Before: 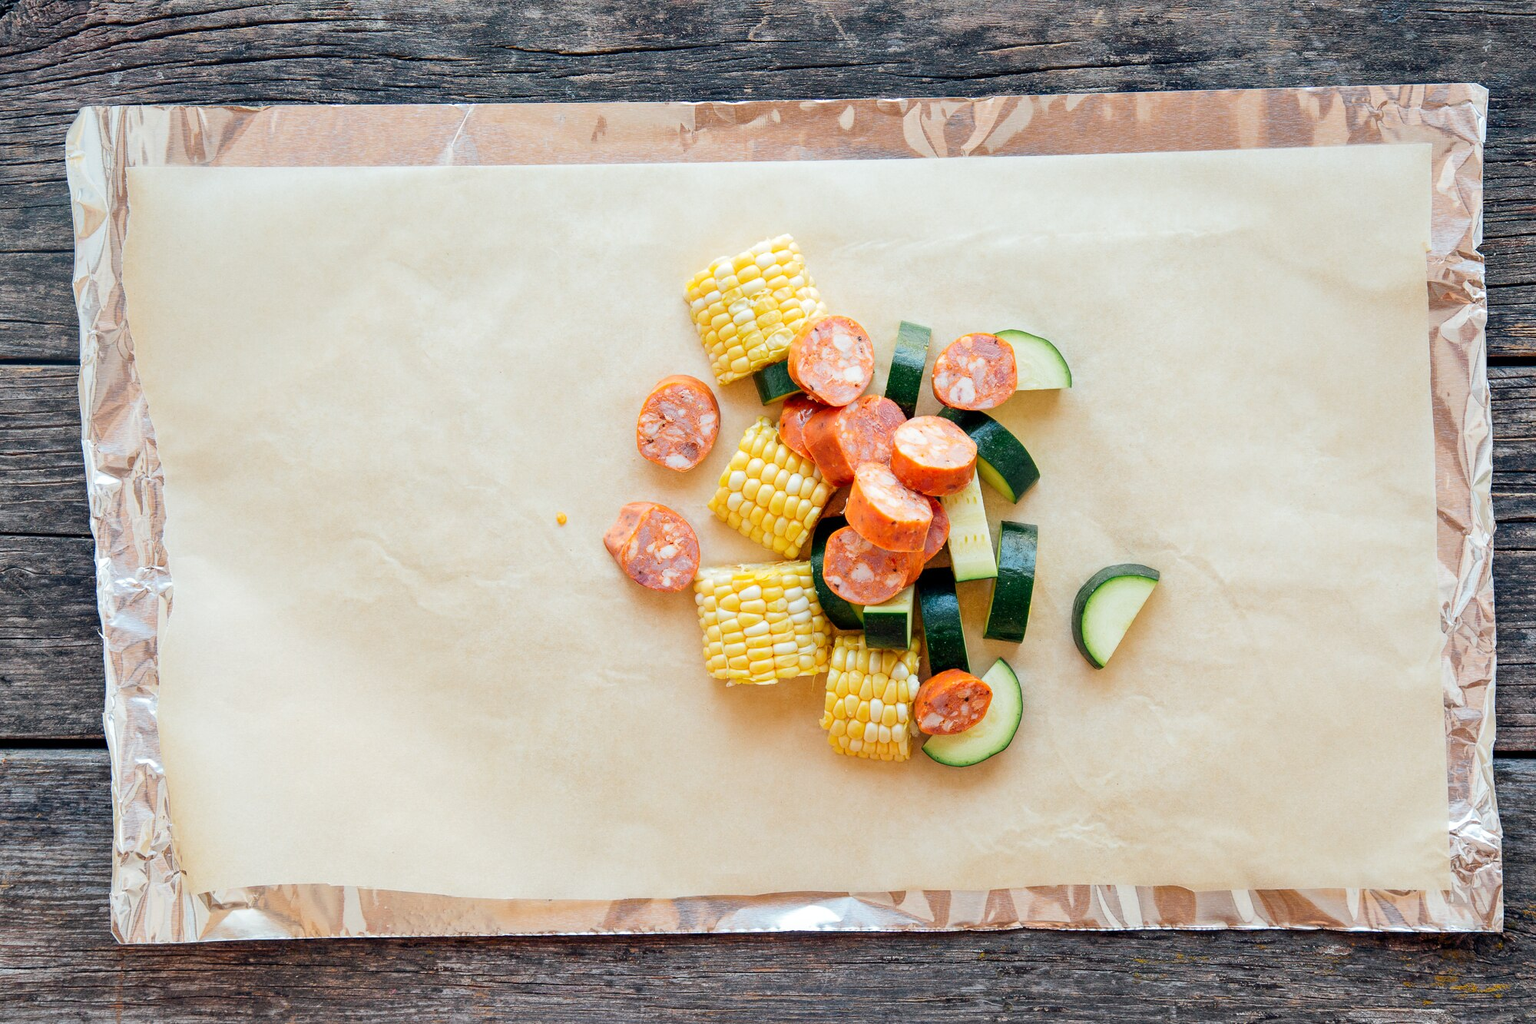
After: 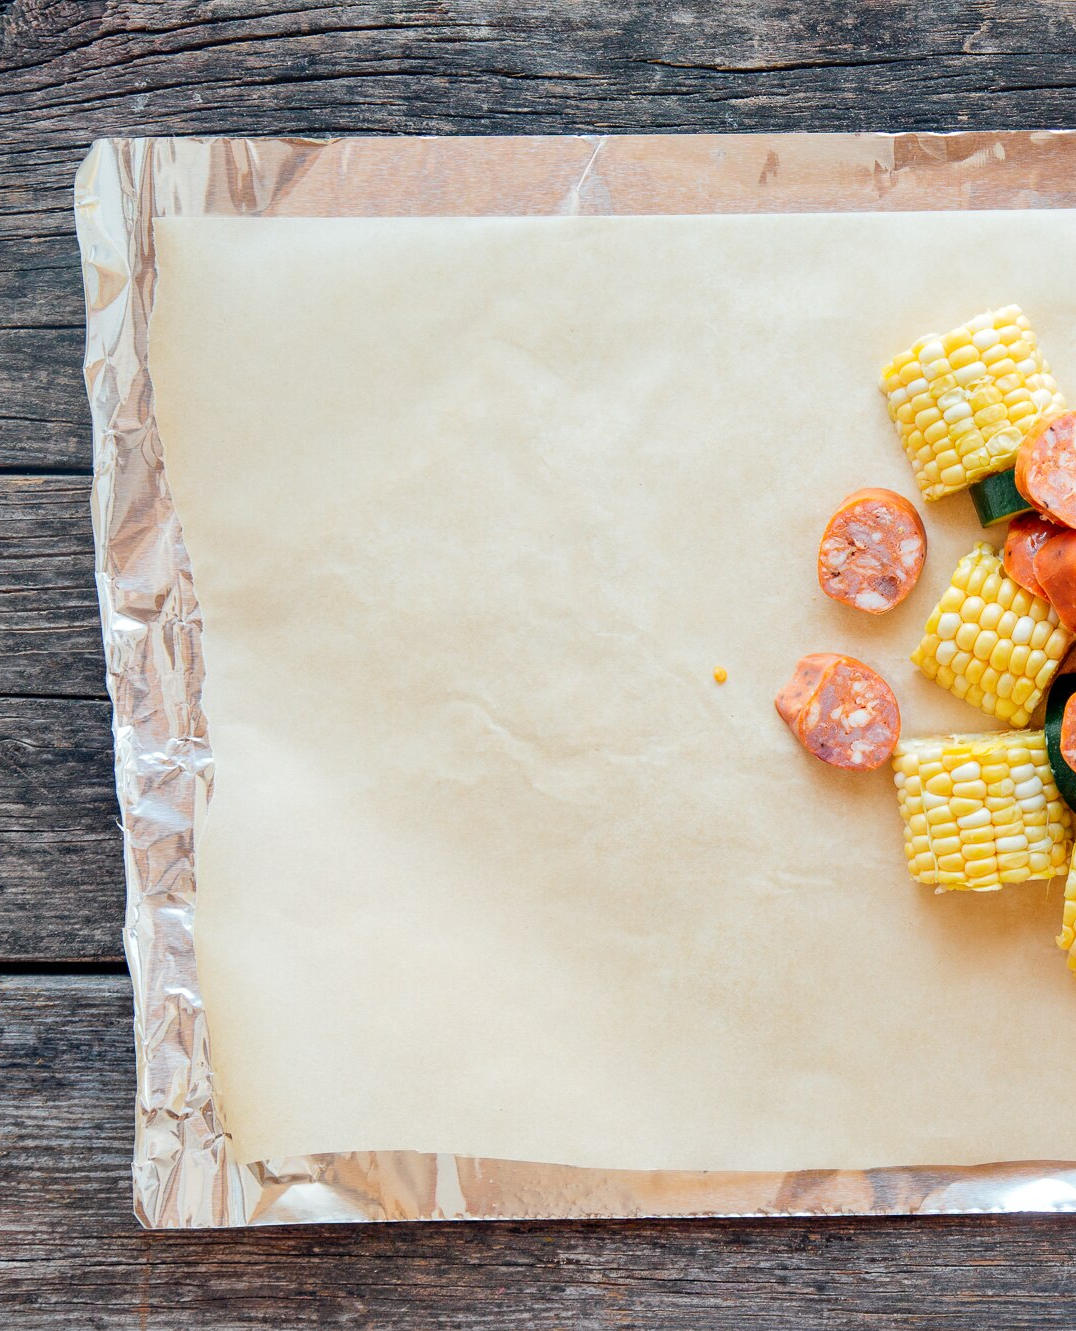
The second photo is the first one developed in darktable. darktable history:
crop: left 0.587%, right 45.588%, bottom 0.086%
bloom: size 3%, threshold 100%, strength 0%
shadows and highlights: radius 334.93, shadows 63.48, highlights 6.06, compress 87.7%, highlights color adjustment 39.73%, soften with gaussian
